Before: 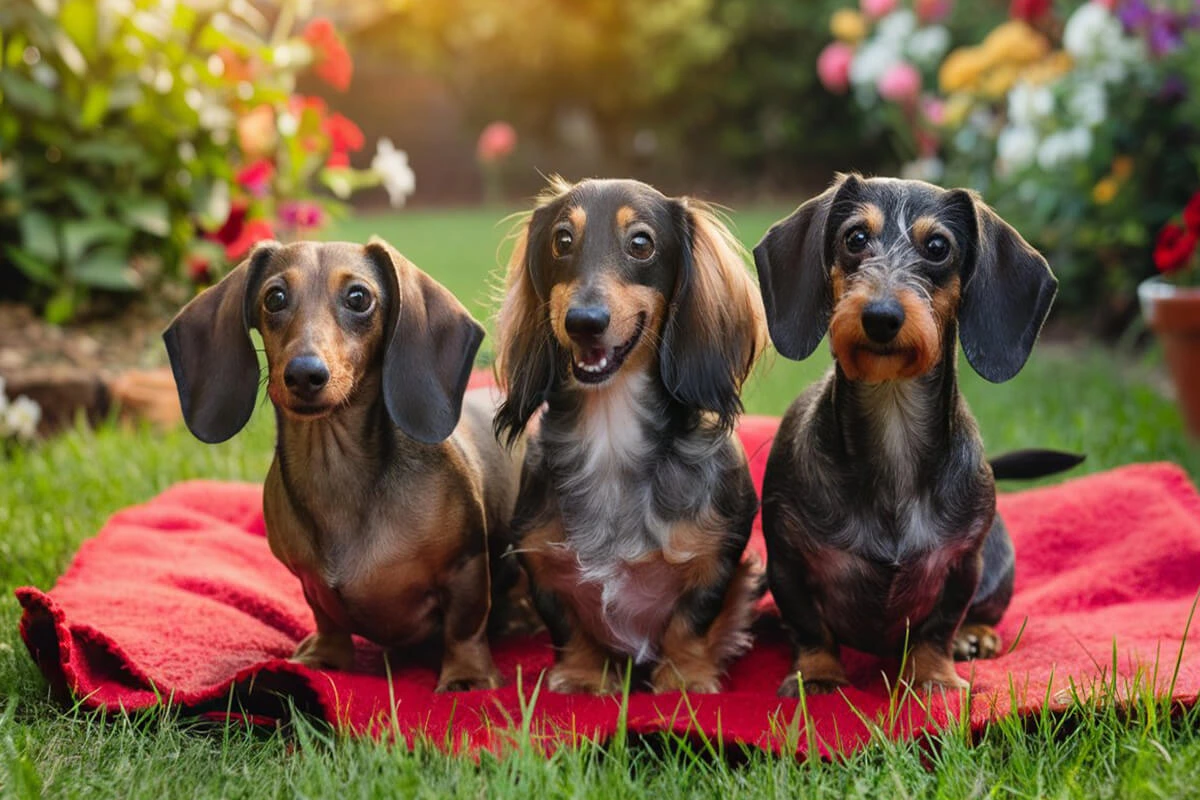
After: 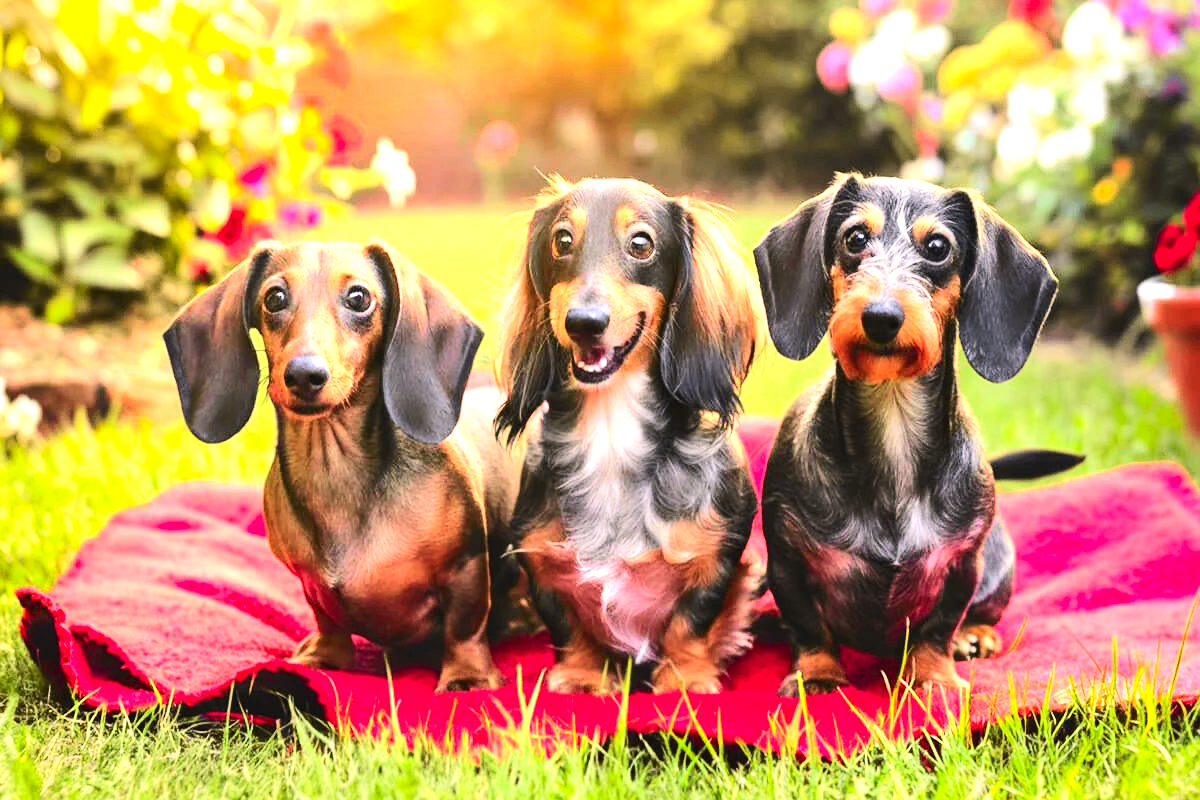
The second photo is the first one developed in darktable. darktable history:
tone curve: curves: ch0 [(0, 0.017) (0.239, 0.277) (0.508, 0.593) (0.826, 0.855) (1, 0.945)]; ch1 [(0, 0) (0.401, 0.42) (0.442, 0.47) (0.492, 0.498) (0.511, 0.504) (0.555, 0.586) (0.681, 0.739) (1, 1)]; ch2 [(0, 0) (0.411, 0.433) (0.5, 0.504) (0.545, 0.574) (1, 1)], color space Lab, independent channels, preserve colors none
color correction: highlights a* 7.34, highlights b* 4.37
exposure: black level correction 0, exposure 1.45 EV, compensate exposure bias true, compensate highlight preservation false
tone equalizer: -8 EV -0.75 EV, -7 EV -0.7 EV, -6 EV -0.6 EV, -5 EV -0.4 EV, -3 EV 0.4 EV, -2 EV 0.6 EV, -1 EV 0.7 EV, +0 EV 0.75 EV, edges refinement/feathering 500, mask exposure compensation -1.57 EV, preserve details no
